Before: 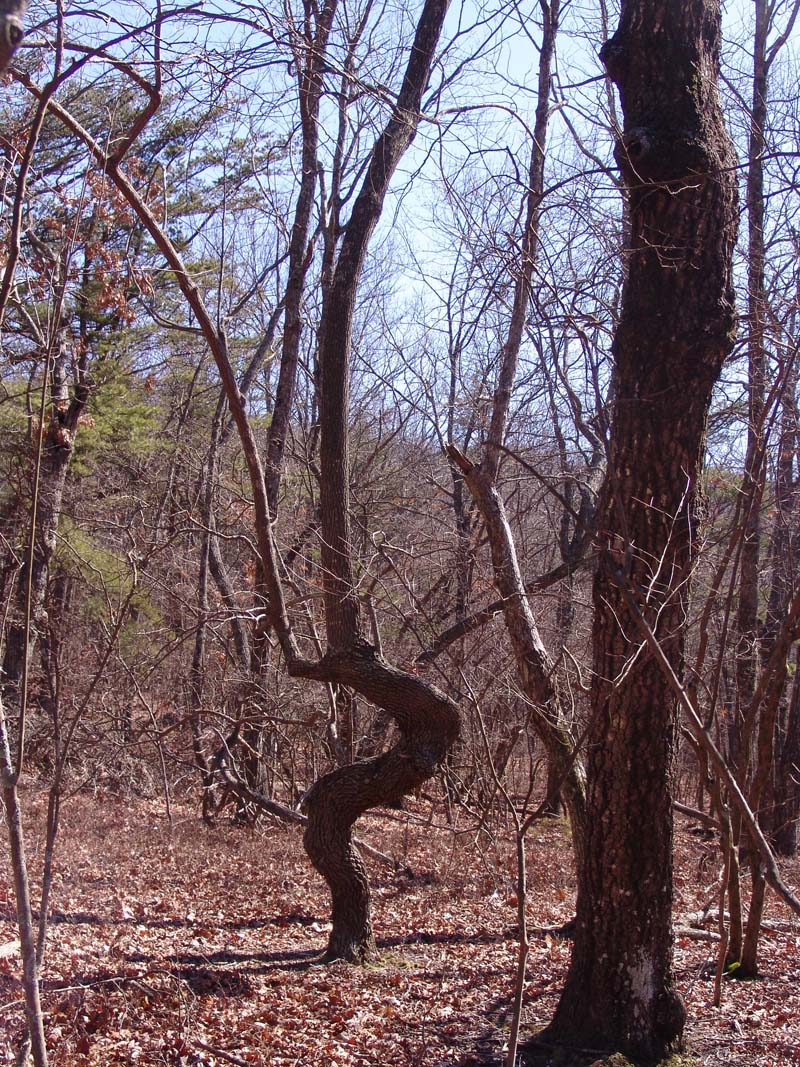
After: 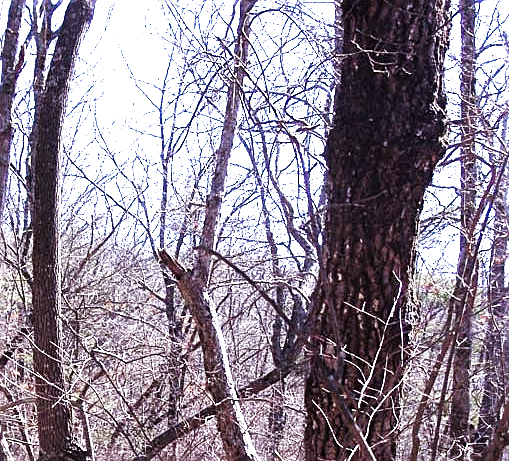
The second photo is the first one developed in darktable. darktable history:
crop: left 36.005%, top 18.293%, right 0.31%, bottom 38.444%
white balance: red 0.948, green 1.02, blue 1.176
exposure: black level correction 0, exposure 1.379 EV, compensate exposure bias true, compensate highlight preservation false
filmic rgb: black relative exposure -8.2 EV, white relative exposure 2.2 EV, threshold 3 EV, hardness 7.11, latitude 75%, contrast 1.325, highlights saturation mix -2%, shadows ↔ highlights balance 30%, preserve chrominance RGB euclidean norm, color science v5 (2021), contrast in shadows safe, contrast in highlights safe, enable highlight reconstruction true
sharpen: on, module defaults
